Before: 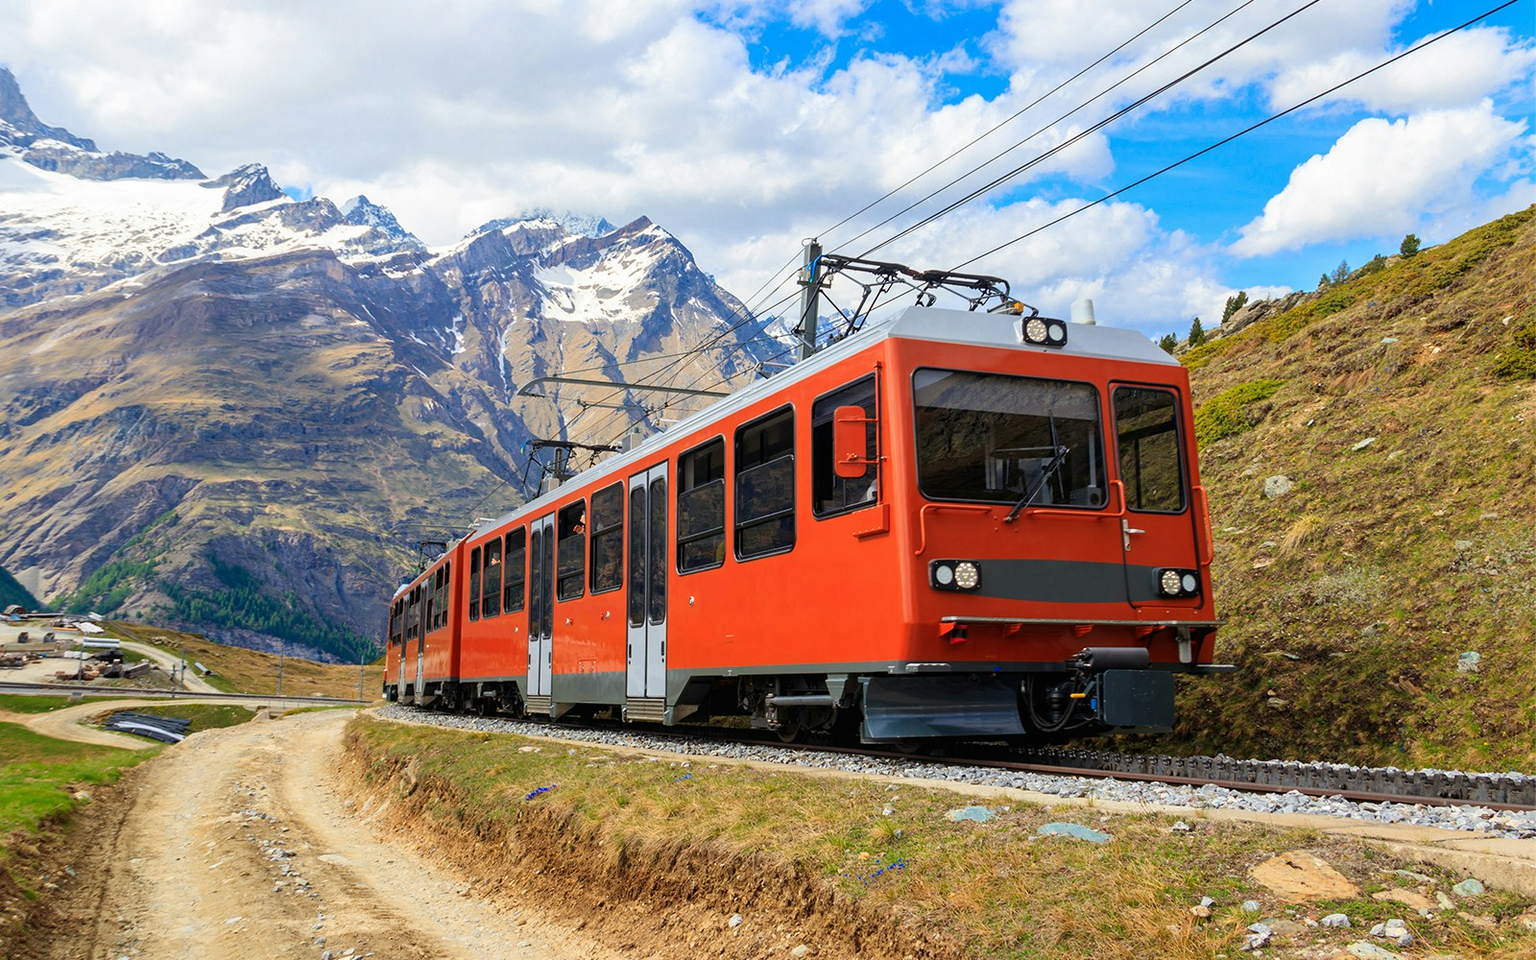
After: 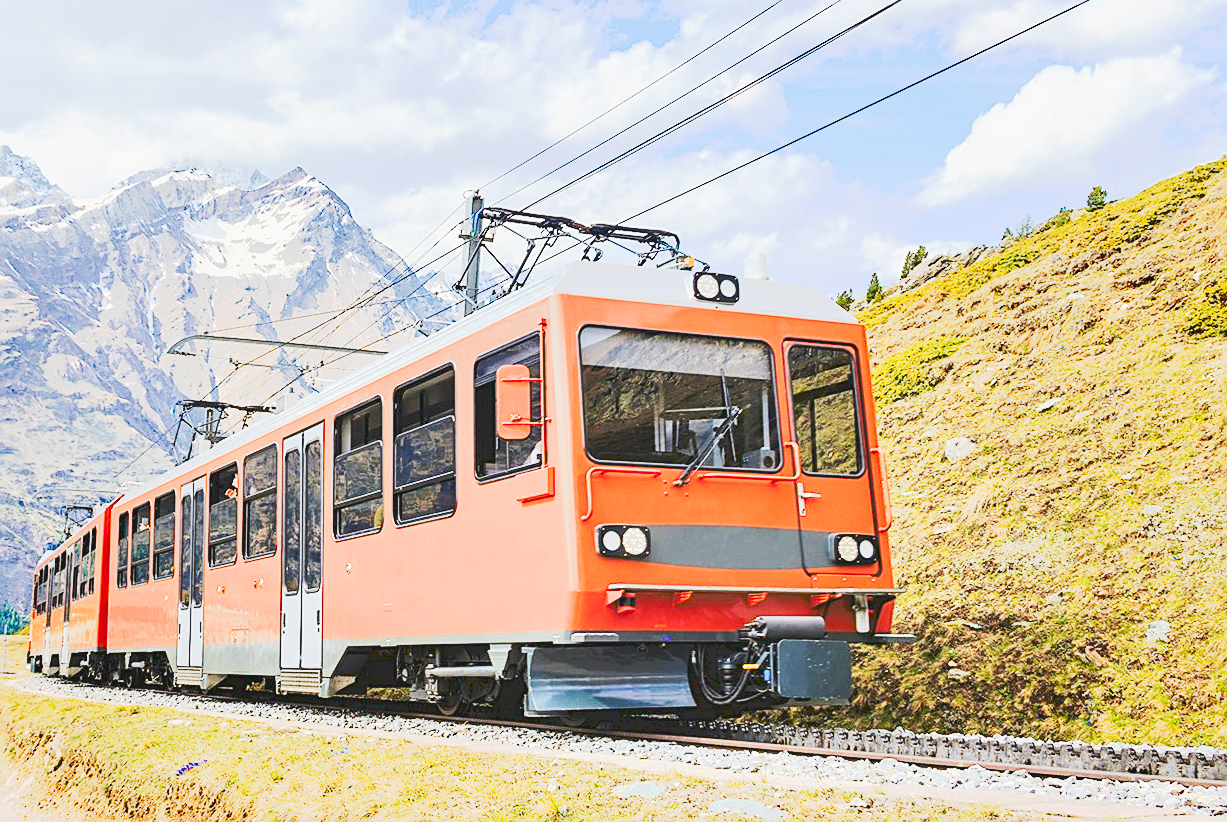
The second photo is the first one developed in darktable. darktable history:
exposure: black level correction 0, exposure 1.452 EV, compensate exposure bias true, compensate highlight preservation false
sharpen: on, module defaults
contrast brightness saturation: contrast 0.036, saturation 0.162
tone curve: curves: ch0 [(0, 0) (0.003, 0.202) (0.011, 0.205) (0.025, 0.222) (0.044, 0.258) (0.069, 0.298) (0.1, 0.321) (0.136, 0.333) (0.177, 0.38) (0.224, 0.439) (0.277, 0.51) (0.335, 0.594) (0.399, 0.675) (0.468, 0.743) (0.543, 0.805) (0.623, 0.861) (0.709, 0.905) (0.801, 0.931) (0.898, 0.941) (1, 1)], preserve colors none
crop: left 23.277%, top 5.877%, bottom 11.852%
shadows and highlights: low approximation 0.01, soften with gaussian
filmic rgb: black relative exposure -7.65 EV, white relative exposure 4.56 EV, hardness 3.61, contrast 0.995
